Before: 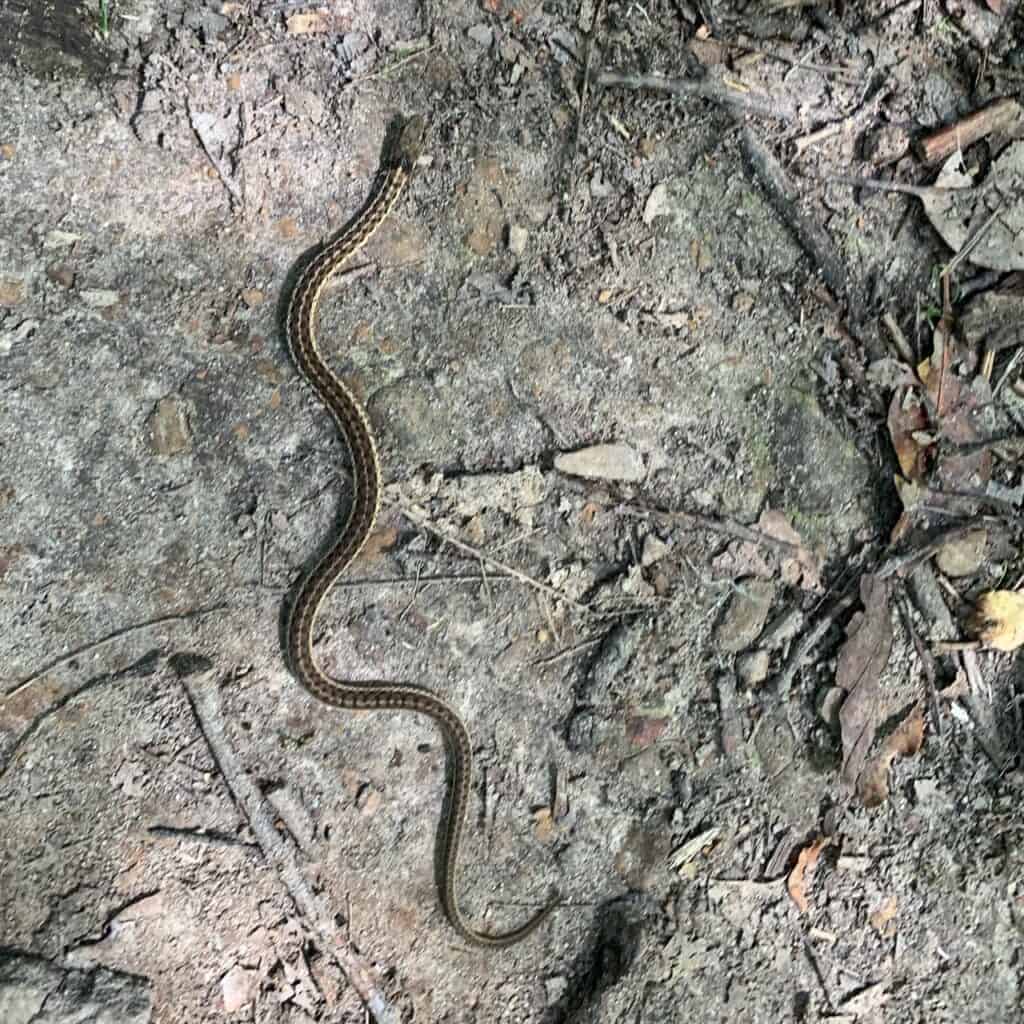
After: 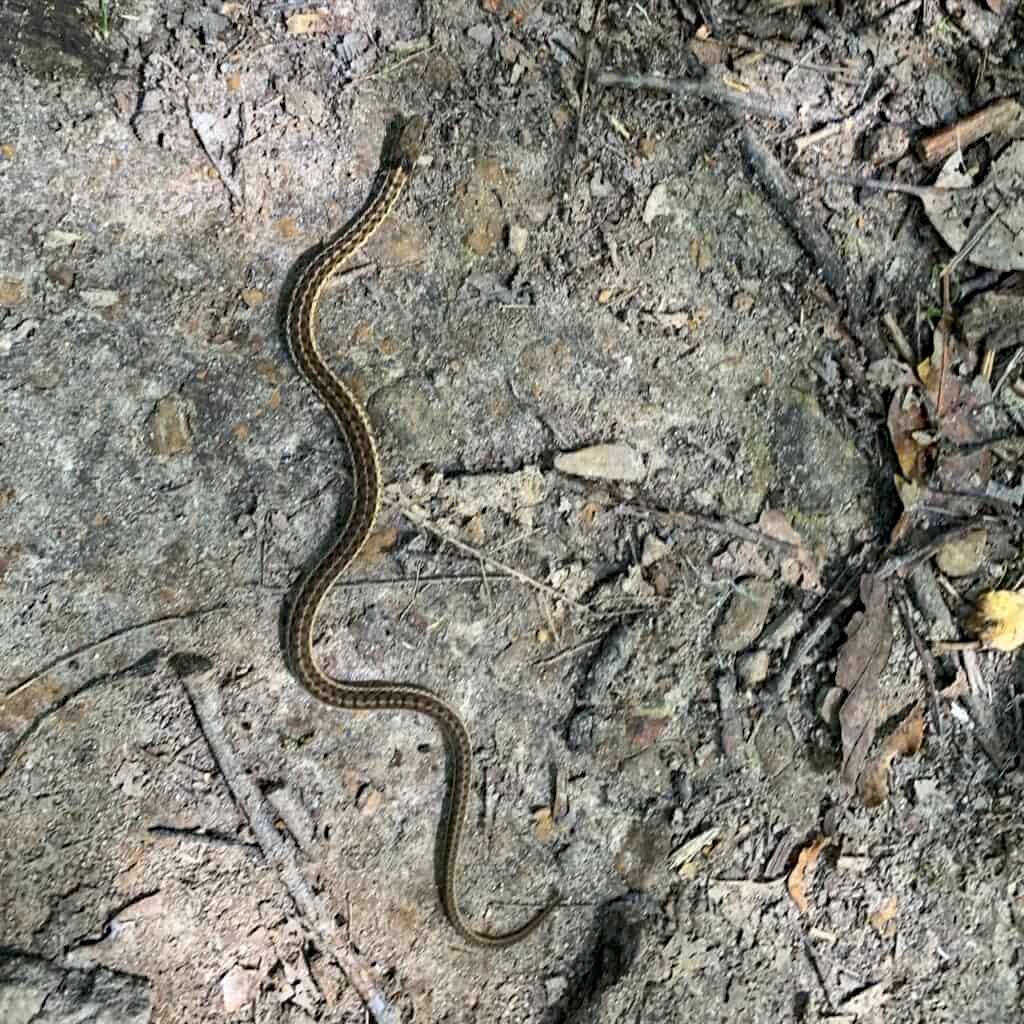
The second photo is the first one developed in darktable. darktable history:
exposure: compensate highlight preservation false
haze removal: compatibility mode true, adaptive false
color contrast: green-magenta contrast 0.85, blue-yellow contrast 1.25, unbound 0
